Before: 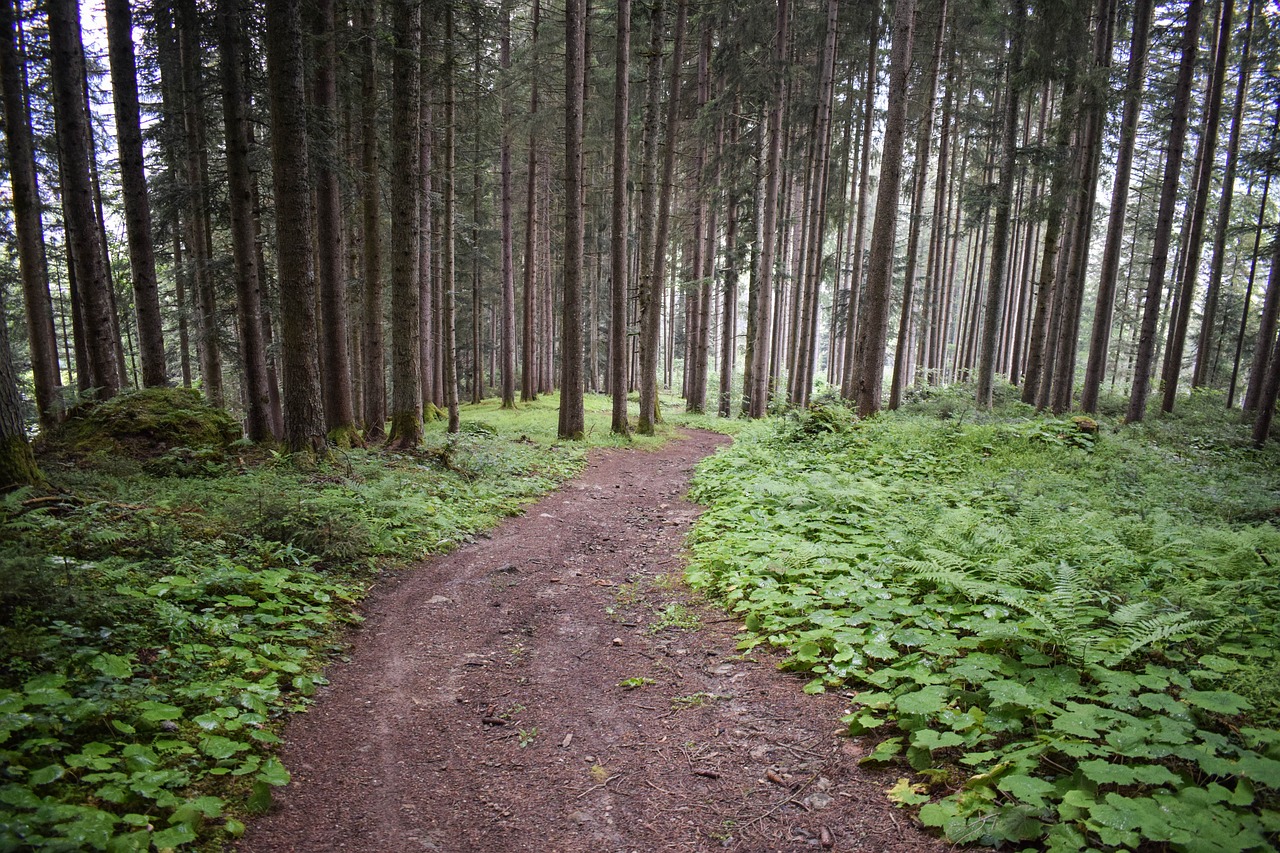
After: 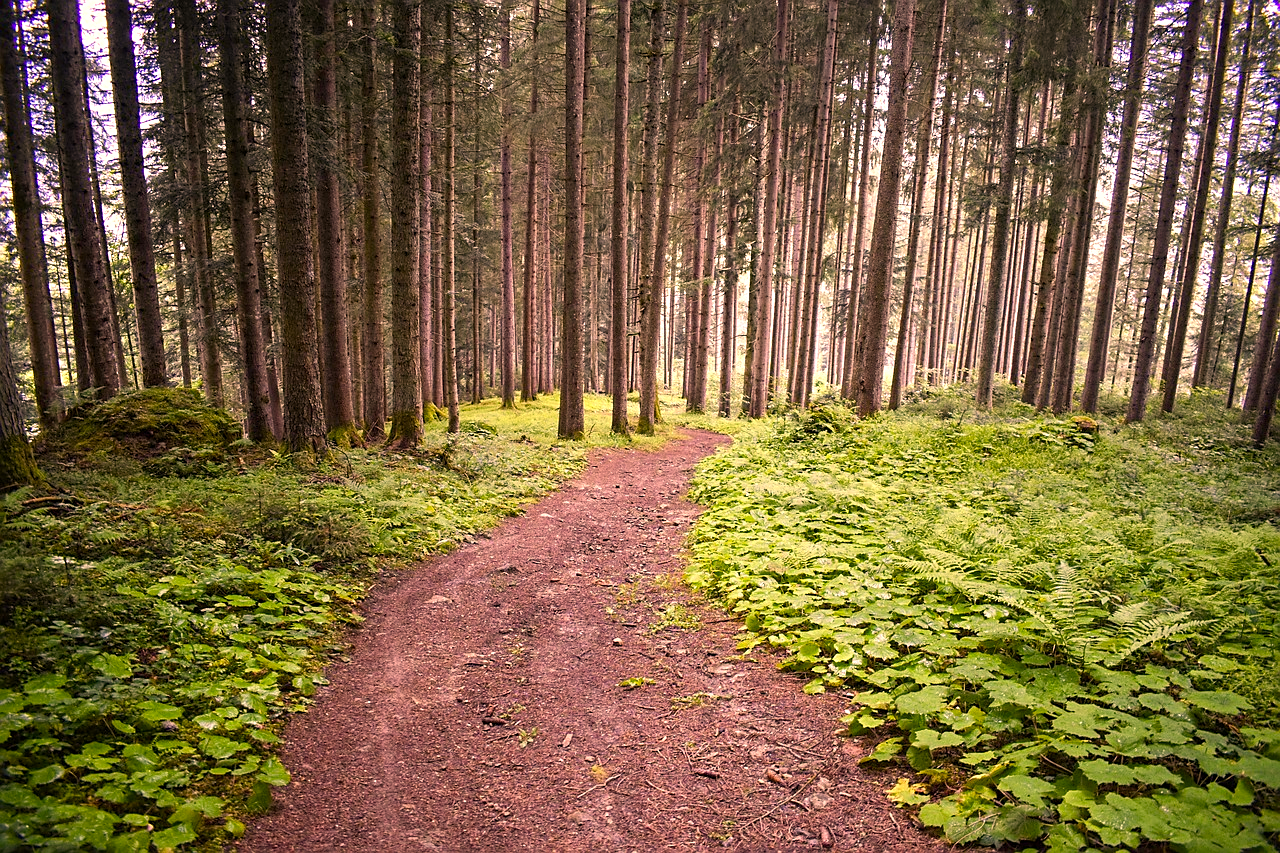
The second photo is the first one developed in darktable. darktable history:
color balance rgb: linear chroma grading › global chroma 0.417%, perceptual saturation grading › global saturation 1.332%, perceptual saturation grading › highlights -2.365%, perceptual saturation grading › mid-tones 3.756%, perceptual saturation grading › shadows 8.712%, global vibrance 31.215%
tone curve: preserve colors none
exposure: black level correction 0.001, exposure 0.499 EV, compensate exposure bias true, compensate highlight preservation false
sharpen: radius 1.887, amount 0.41, threshold 1.448
color correction: highlights a* 21.67, highlights b* 22.23
